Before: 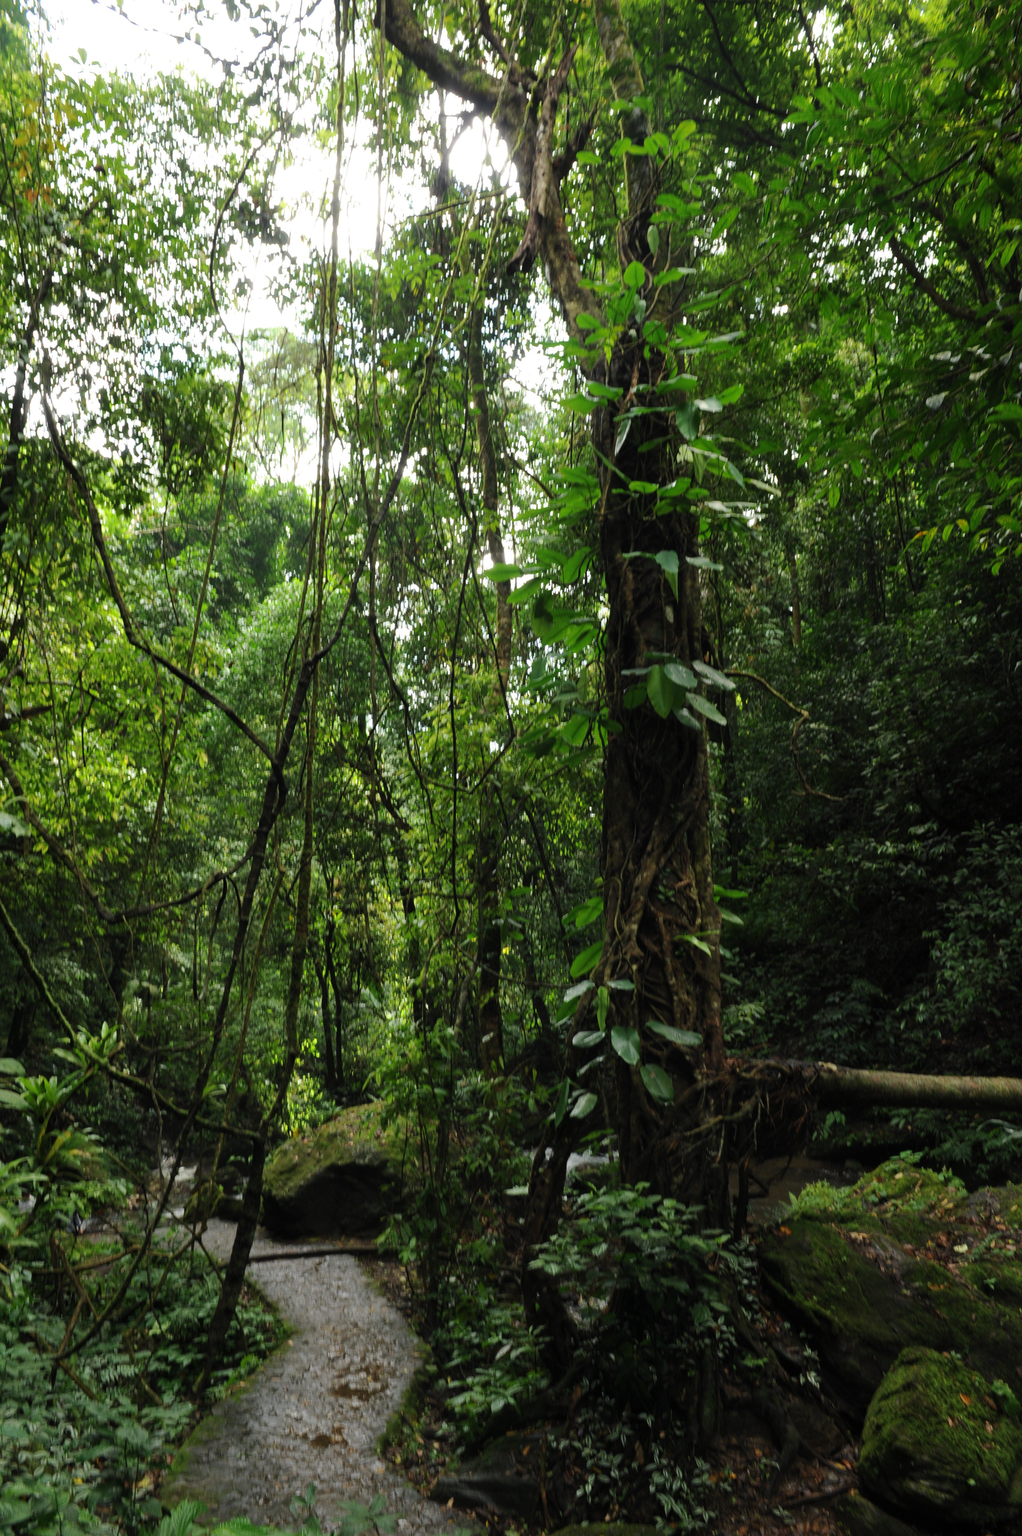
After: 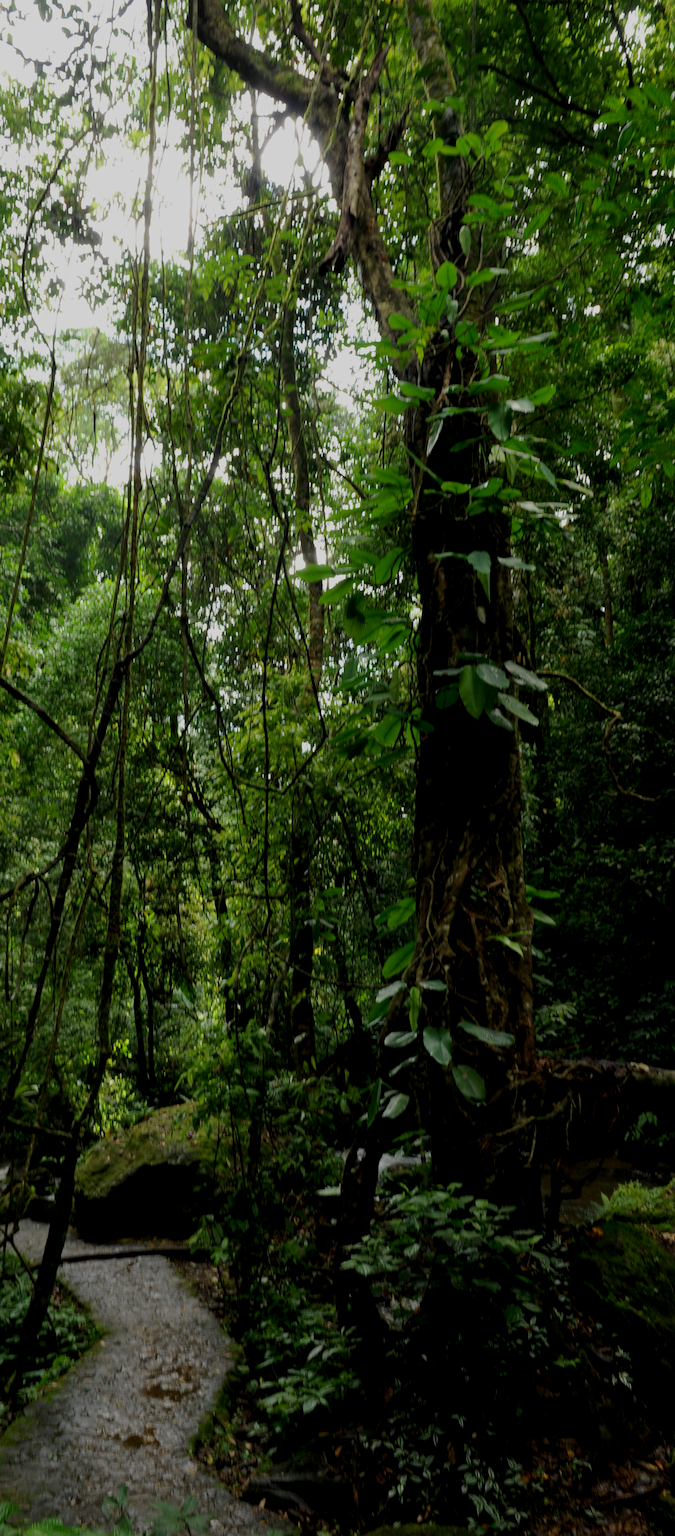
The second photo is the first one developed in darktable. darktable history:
crop and rotate: left 18.442%, right 15.508%
exposure: black level correction 0.009, exposure -0.637 EV, compensate highlight preservation false
